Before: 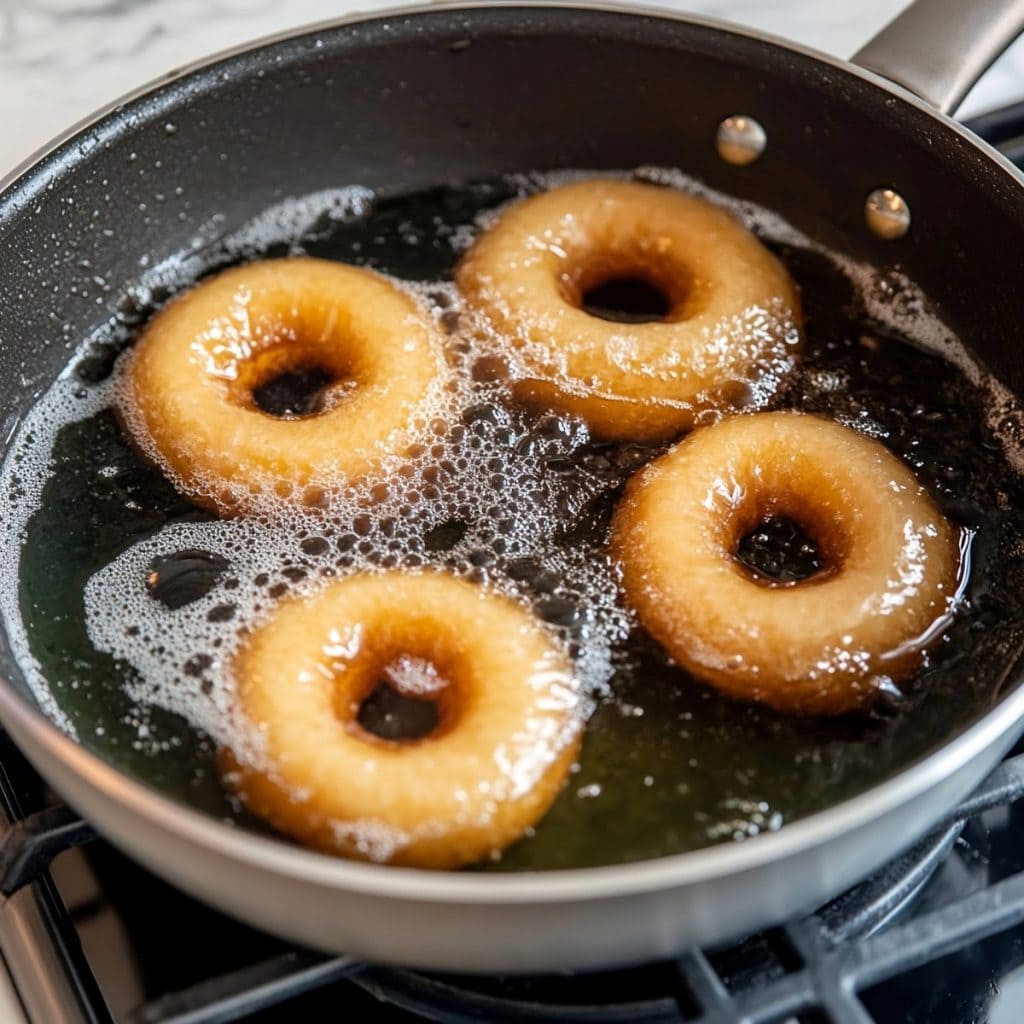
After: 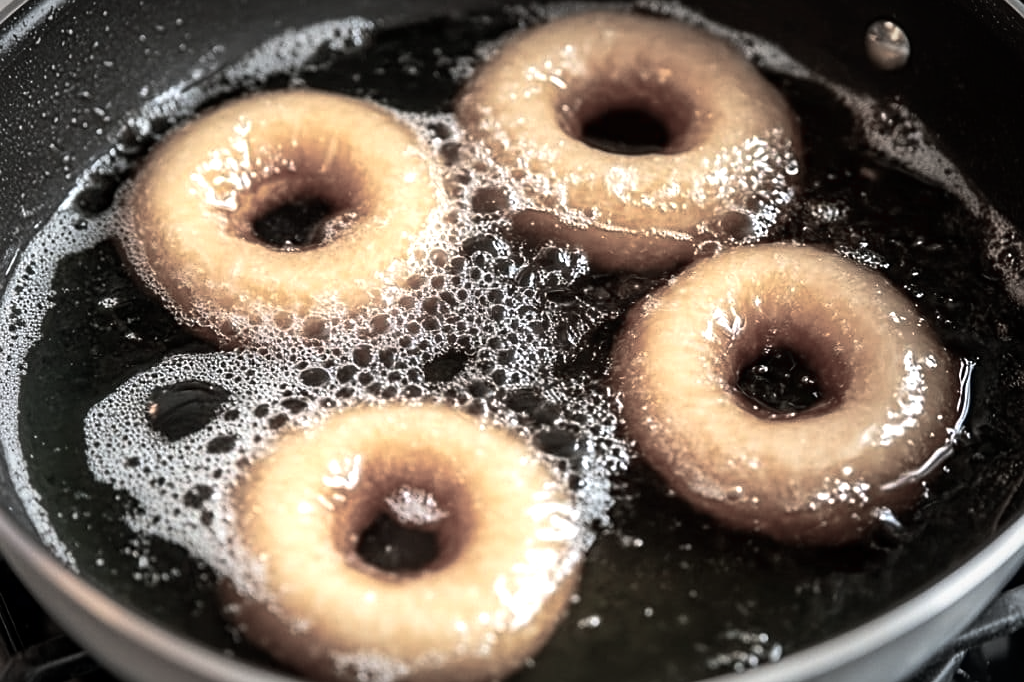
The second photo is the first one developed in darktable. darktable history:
crop: top 16.6%, bottom 16.767%
sharpen: amount 0.215
color balance rgb: shadows lift › chroma 4.005%, shadows lift › hue 88.97°, power › hue 62.49°, perceptual saturation grading › global saturation -28.26%, perceptual saturation grading › highlights -21.015%, perceptual saturation grading › mid-tones -23.921%, perceptual saturation grading › shadows -23.063%, perceptual brilliance grading › global brilliance 14.967%, perceptual brilliance grading › shadows -34.325%
vignetting: brightness -0.579, saturation -0.255, automatic ratio true
